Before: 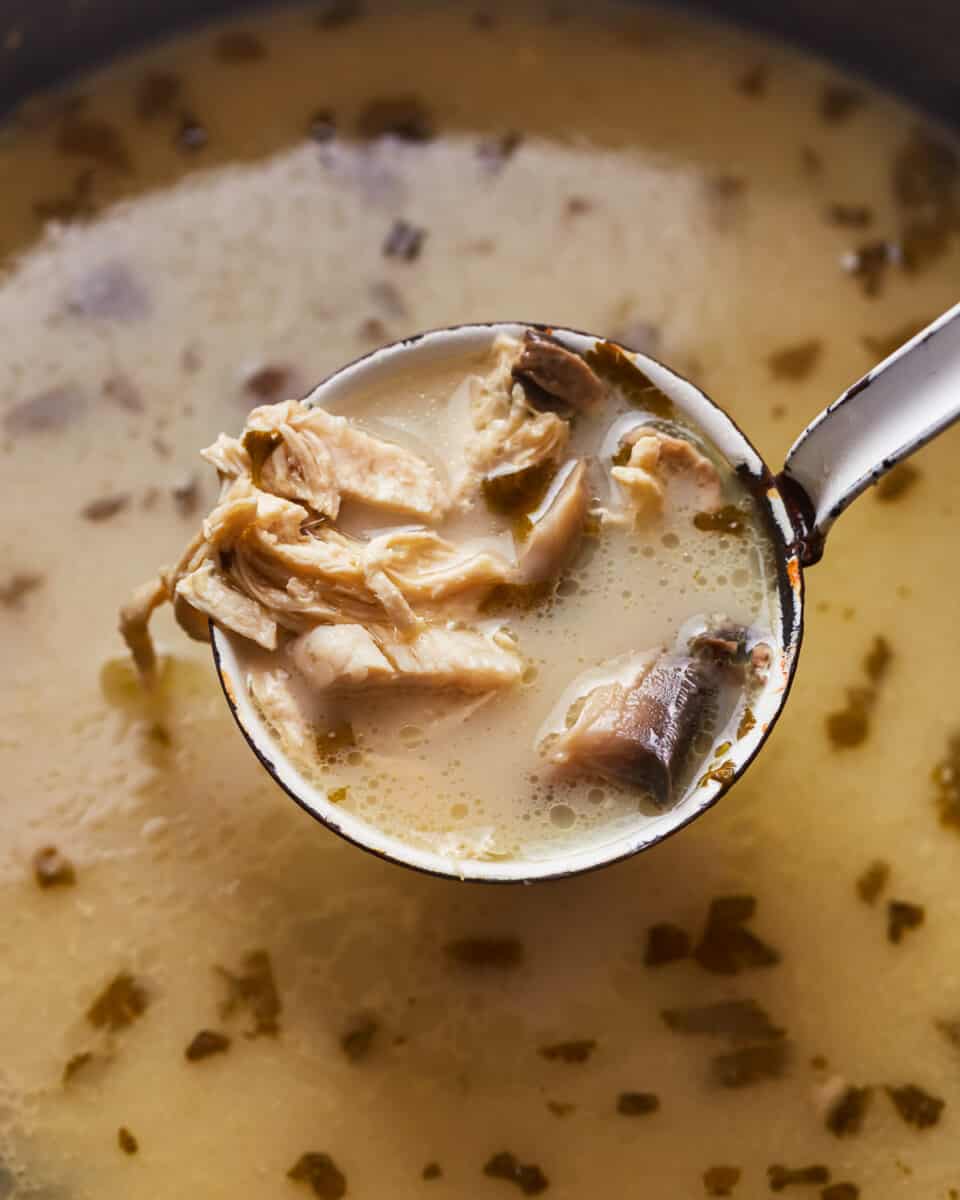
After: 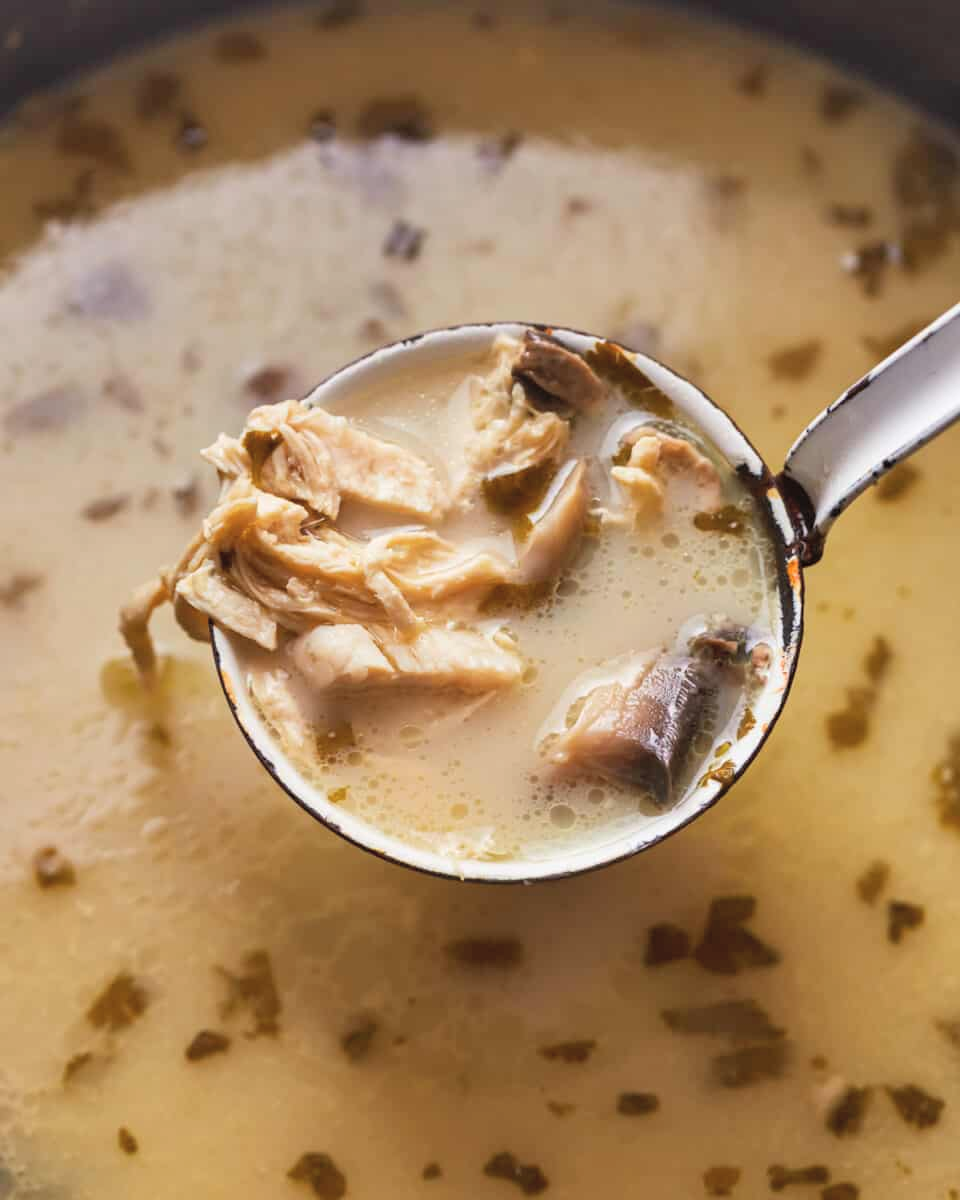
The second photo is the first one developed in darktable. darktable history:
contrast brightness saturation: brightness 0.116
